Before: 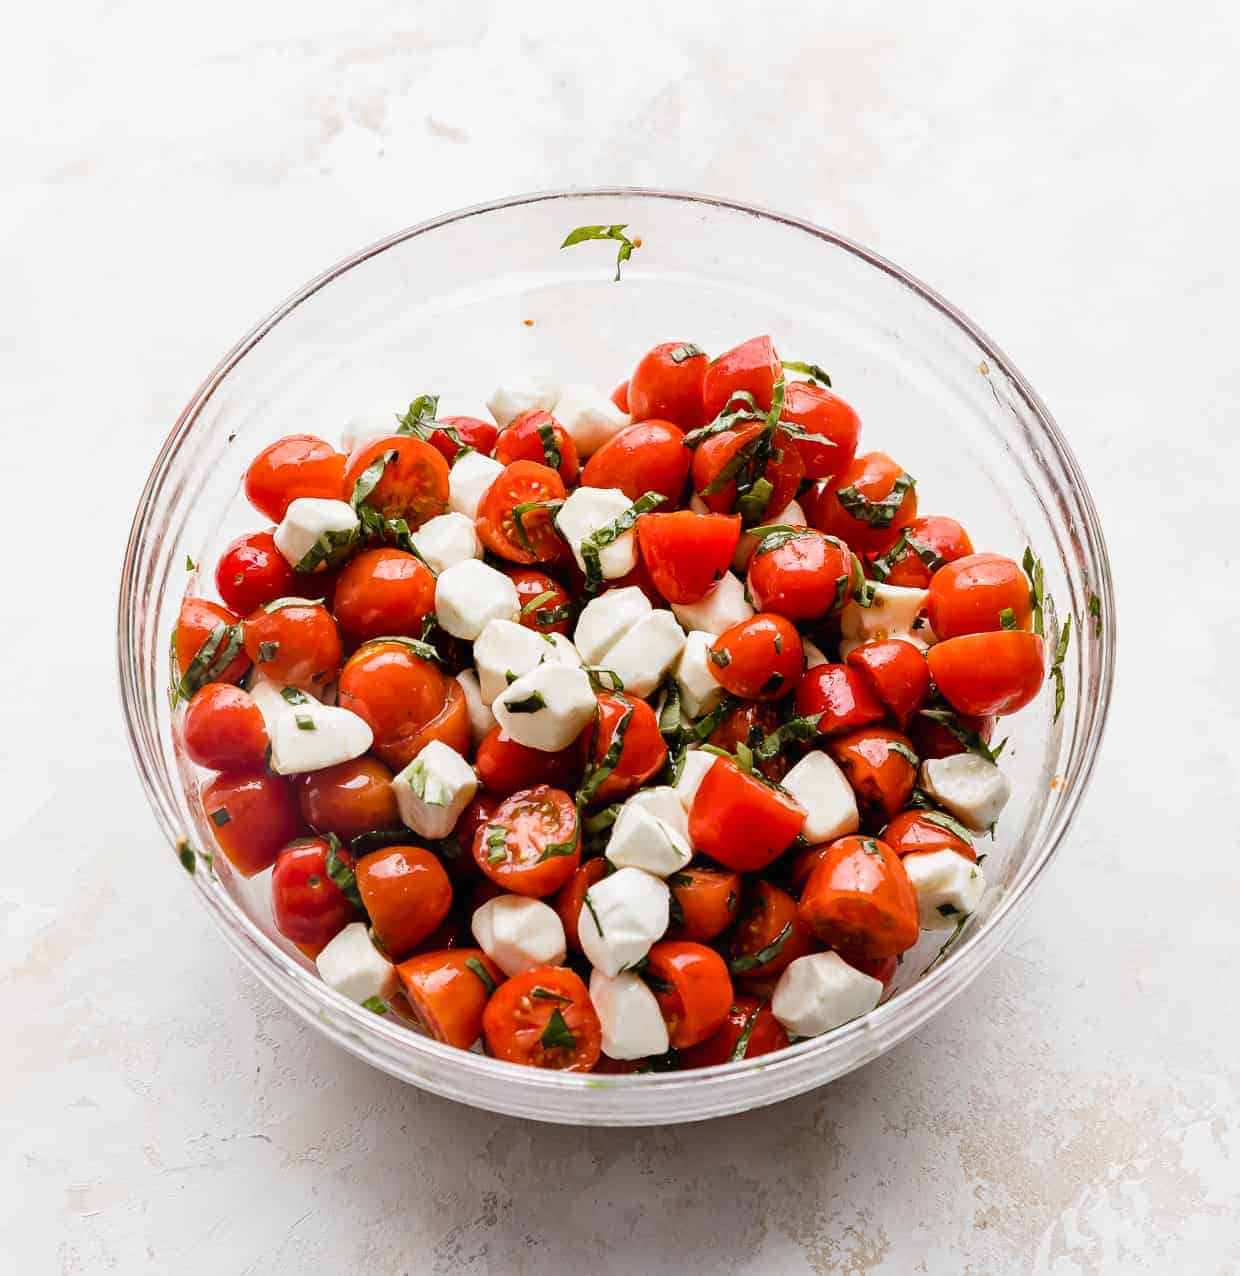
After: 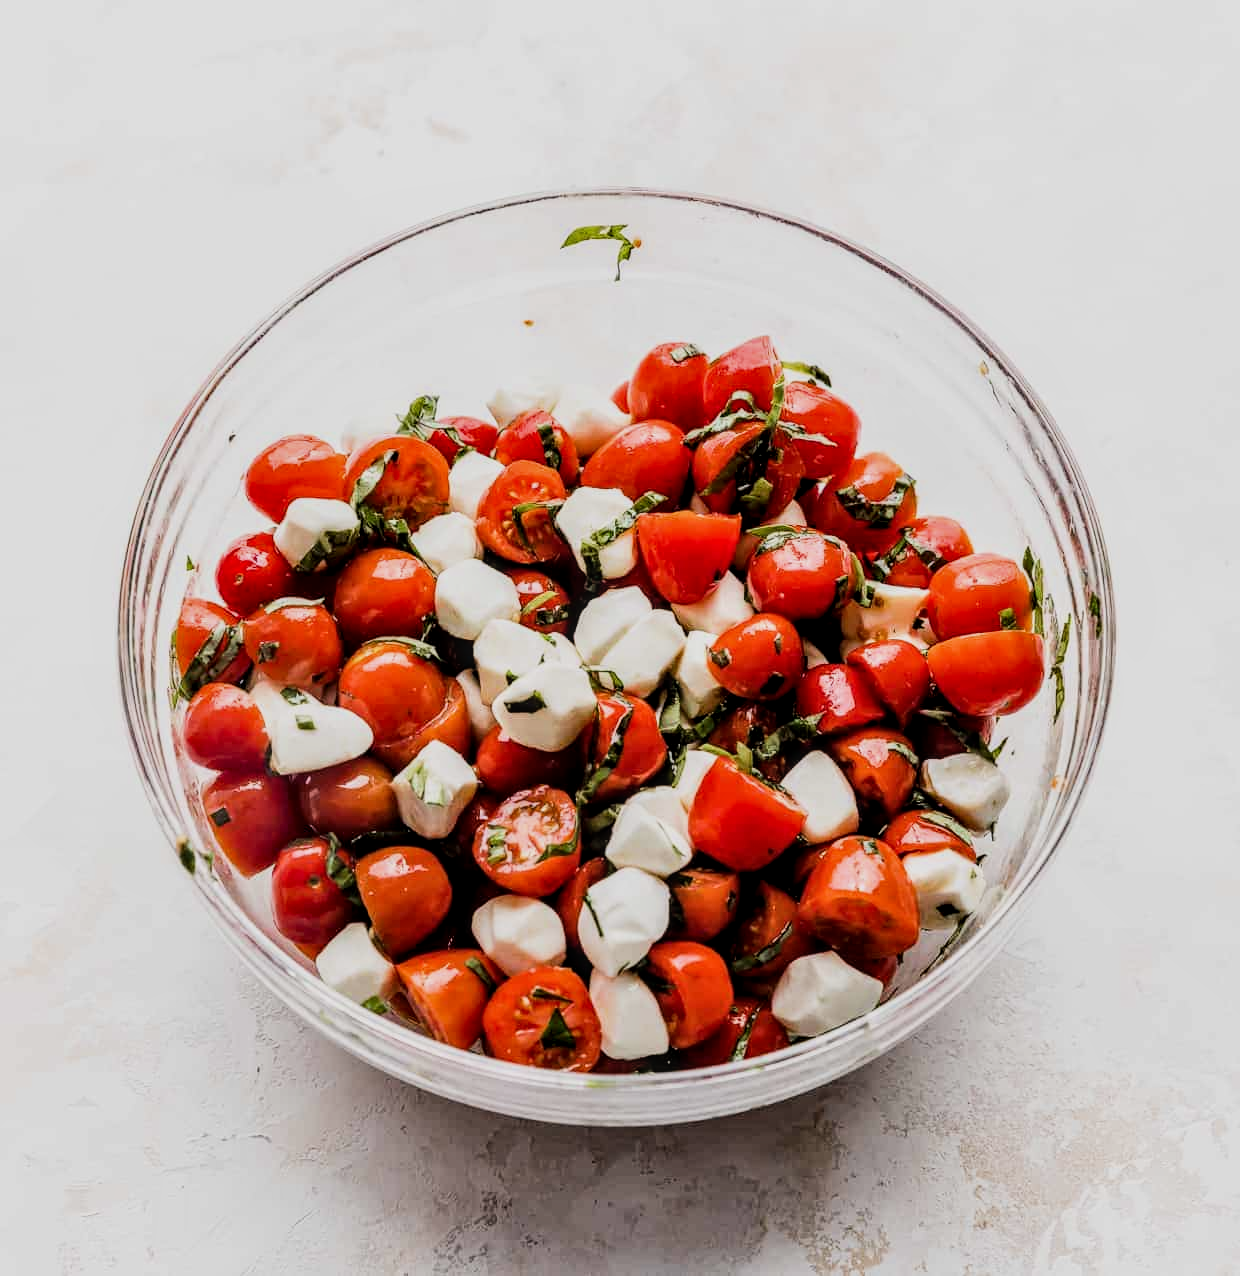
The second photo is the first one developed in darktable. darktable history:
filmic rgb: black relative exposure -7.5 EV, white relative exposure 5 EV, hardness 3.31, contrast 1.3, contrast in shadows safe
local contrast: detail 130%
